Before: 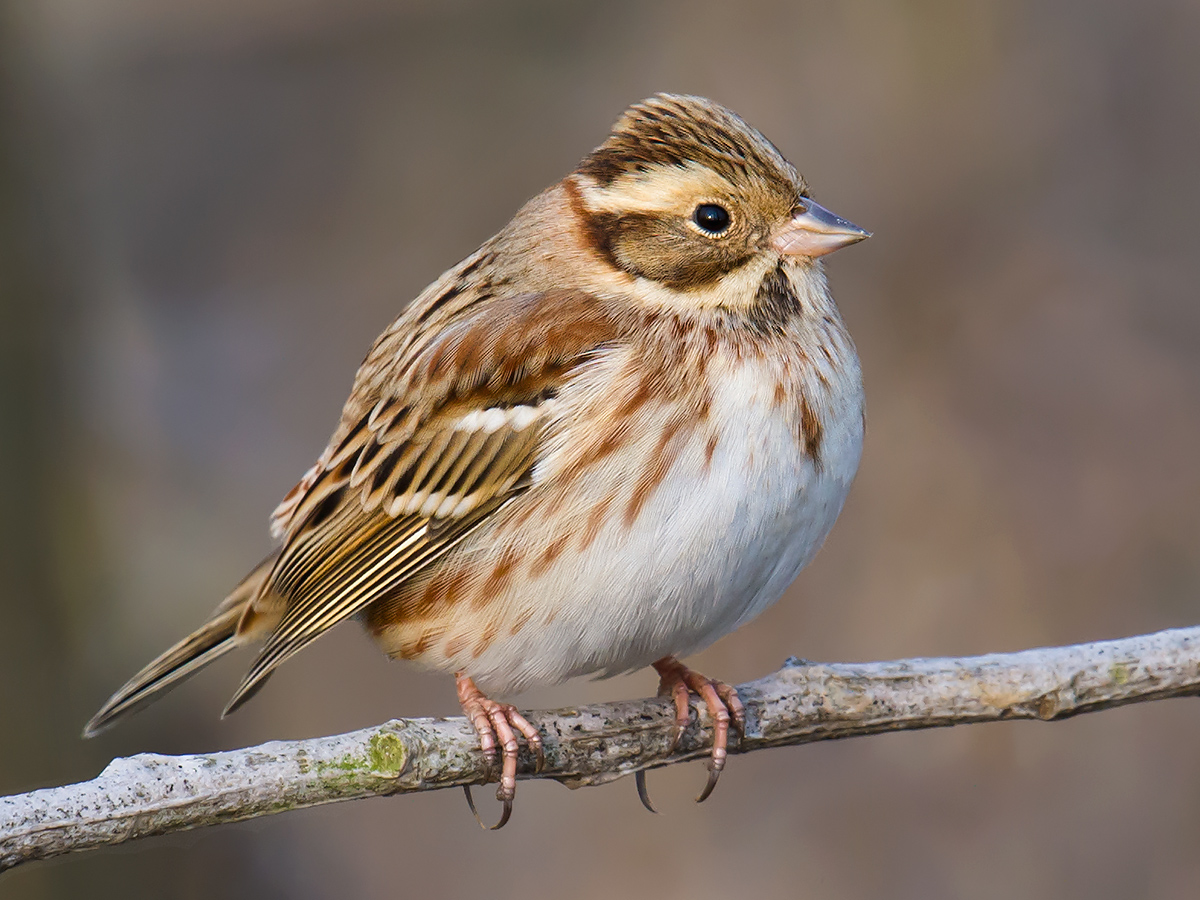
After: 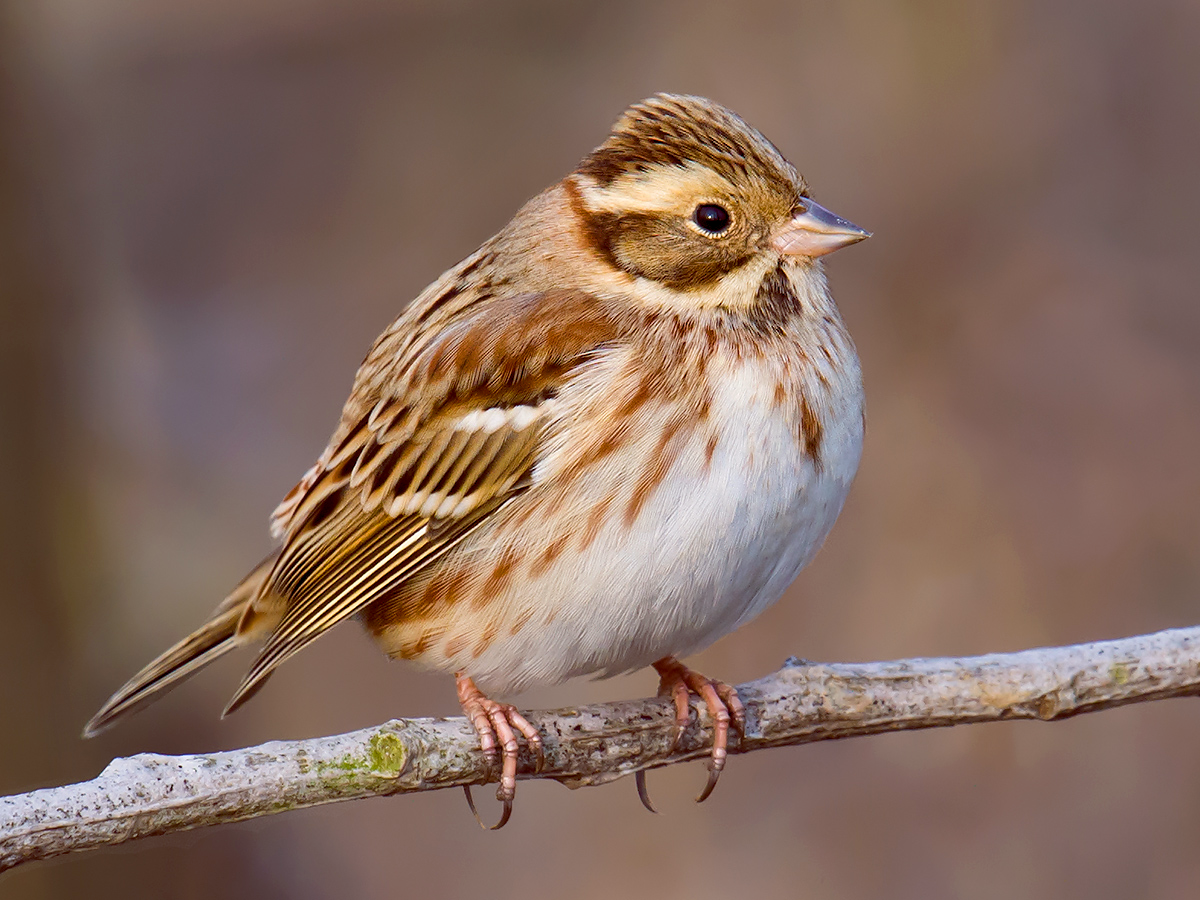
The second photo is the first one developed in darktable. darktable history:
color balance rgb: global offset › luminance -0.224%, global offset › chroma 0.263%, linear chroma grading › global chroma 9.056%, perceptual saturation grading › global saturation -0.123%
